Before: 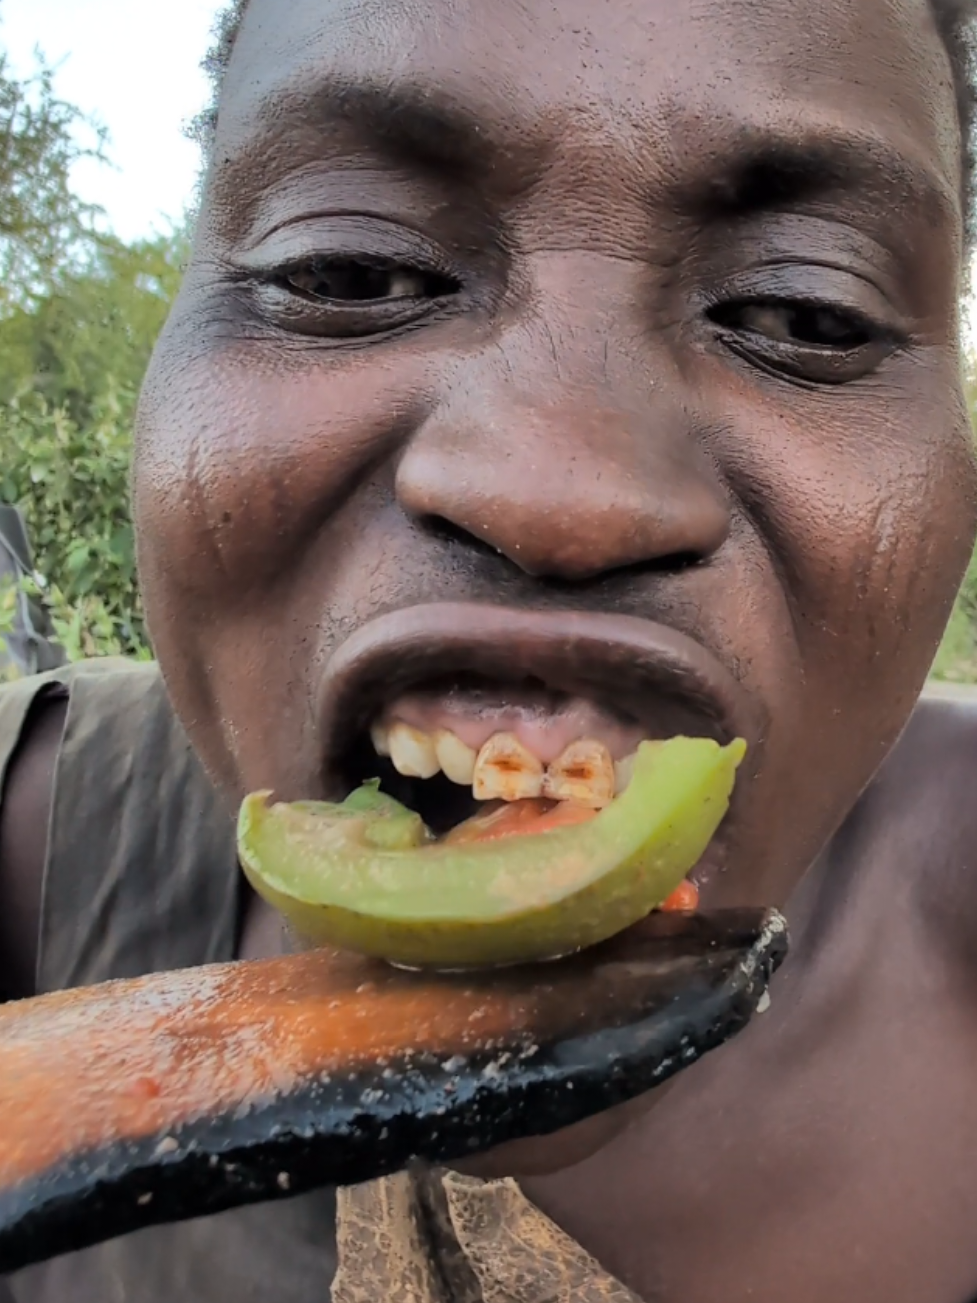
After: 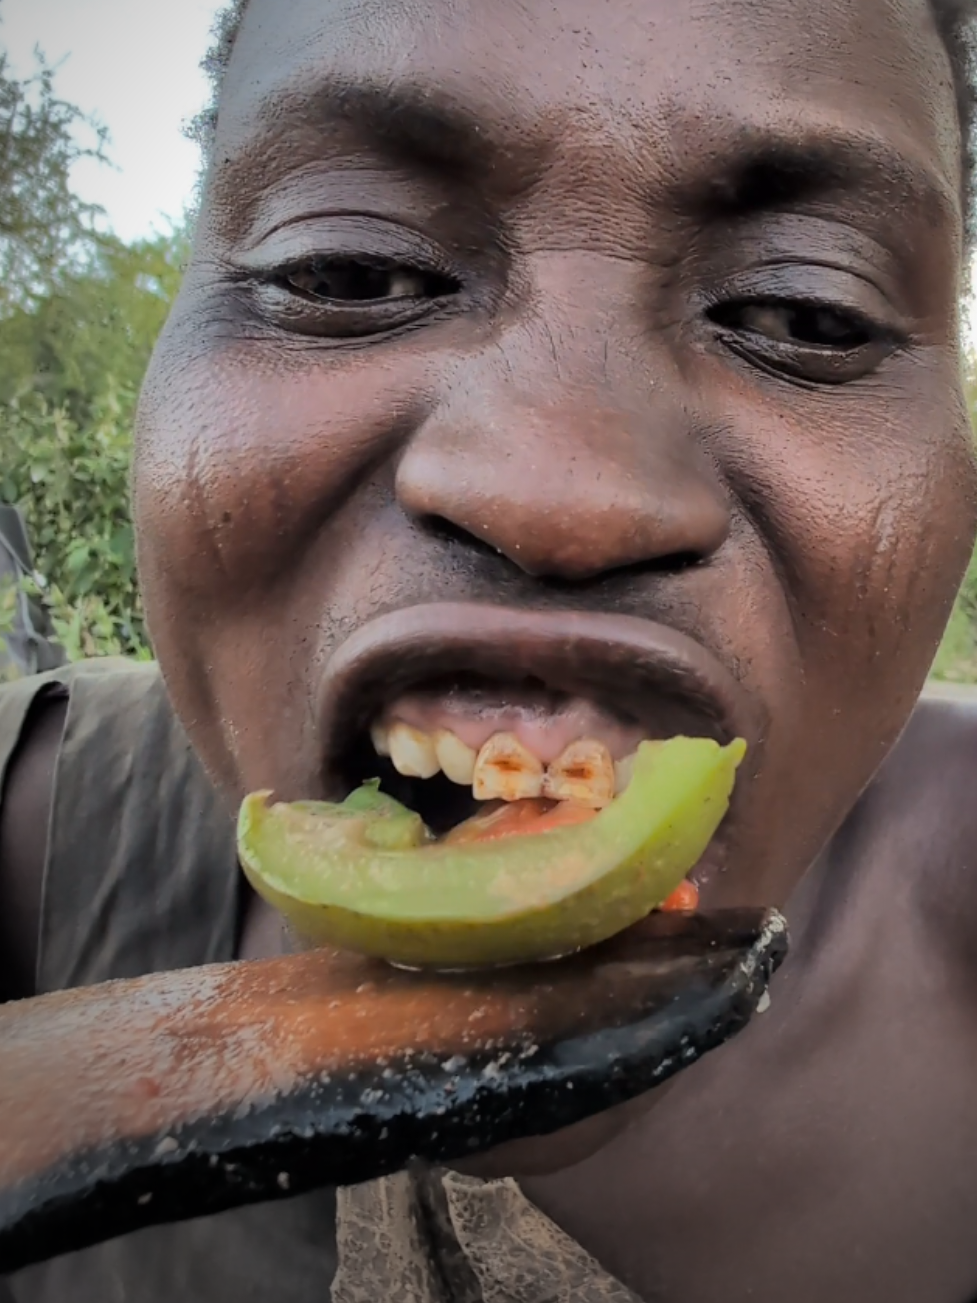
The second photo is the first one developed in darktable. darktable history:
shadows and highlights: shadows -20, white point adjustment -2, highlights -35
vignetting: fall-off start 73.57%, center (0.22, -0.235)
